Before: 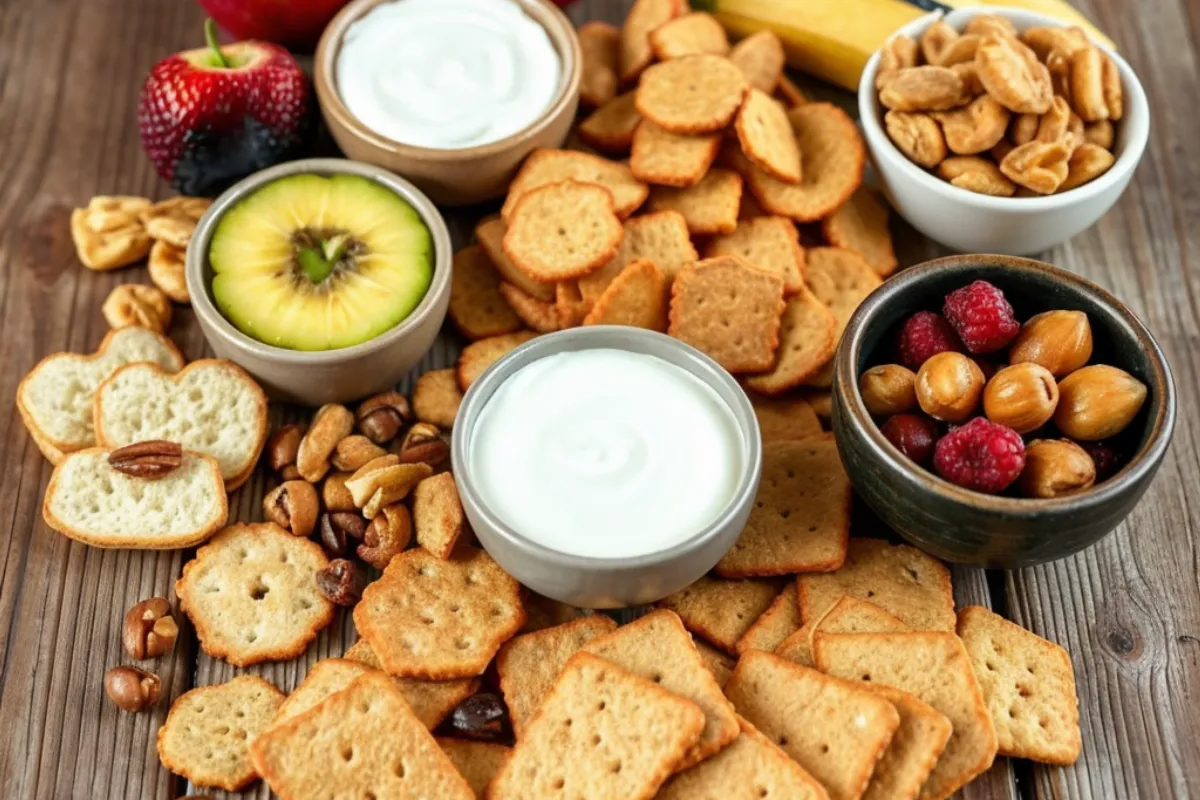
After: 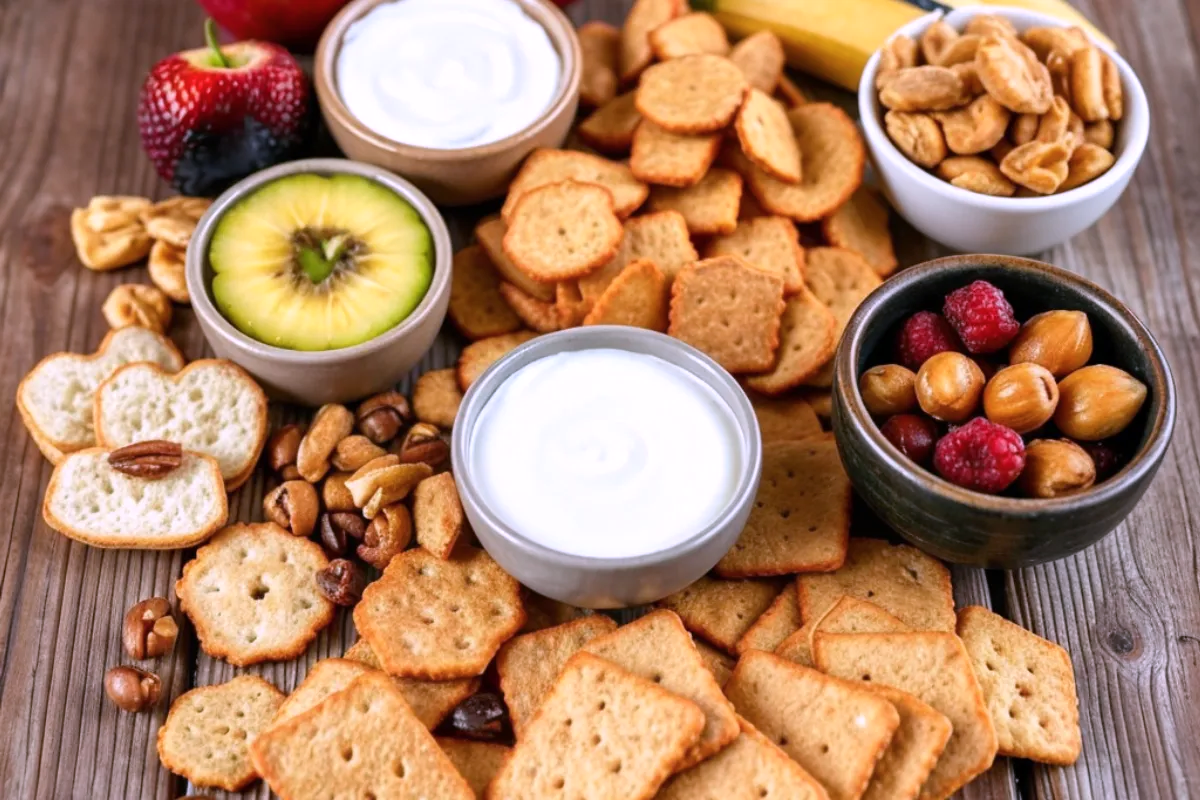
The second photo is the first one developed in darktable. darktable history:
white balance: red 1.042, blue 1.17
color balance rgb: on, module defaults
